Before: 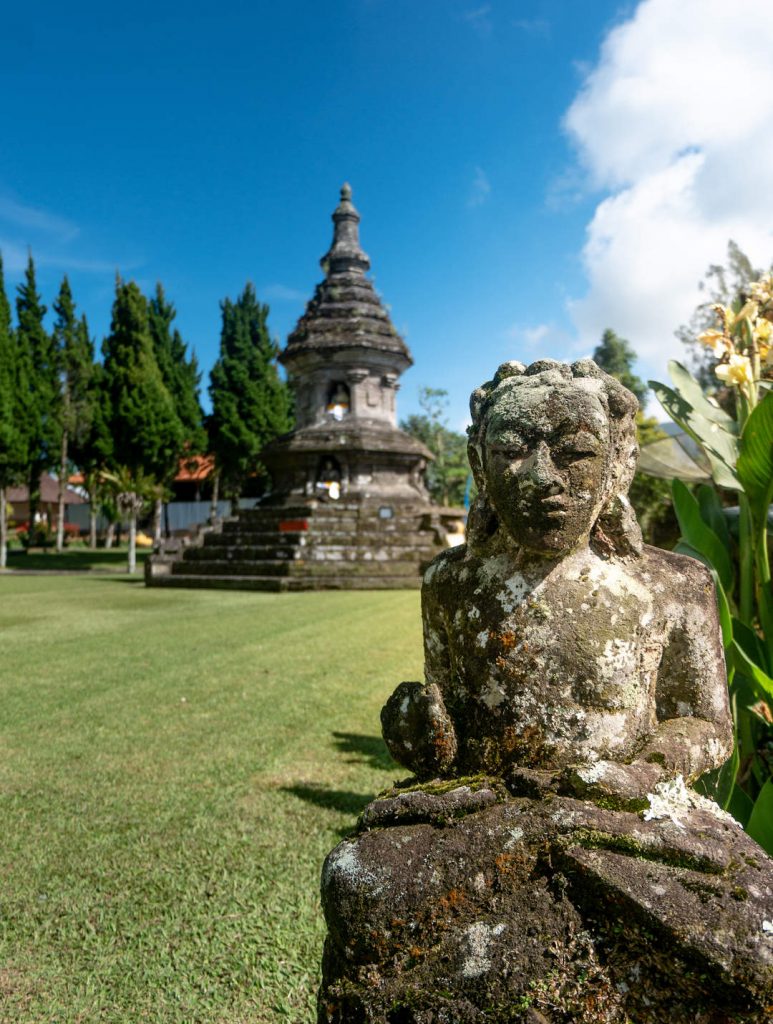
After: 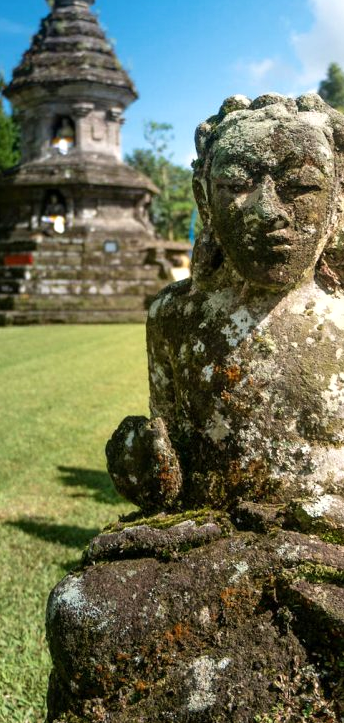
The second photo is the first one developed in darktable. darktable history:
crop: left 35.679%, top 25.994%, right 19.819%, bottom 3.38%
exposure: exposure 0.189 EV, compensate exposure bias true, compensate highlight preservation false
velvia: strength 14.68%
shadows and highlights: radius 333.34, shadows 54.93, highlights -98.62, compress 94.55%, soften with gaussian
